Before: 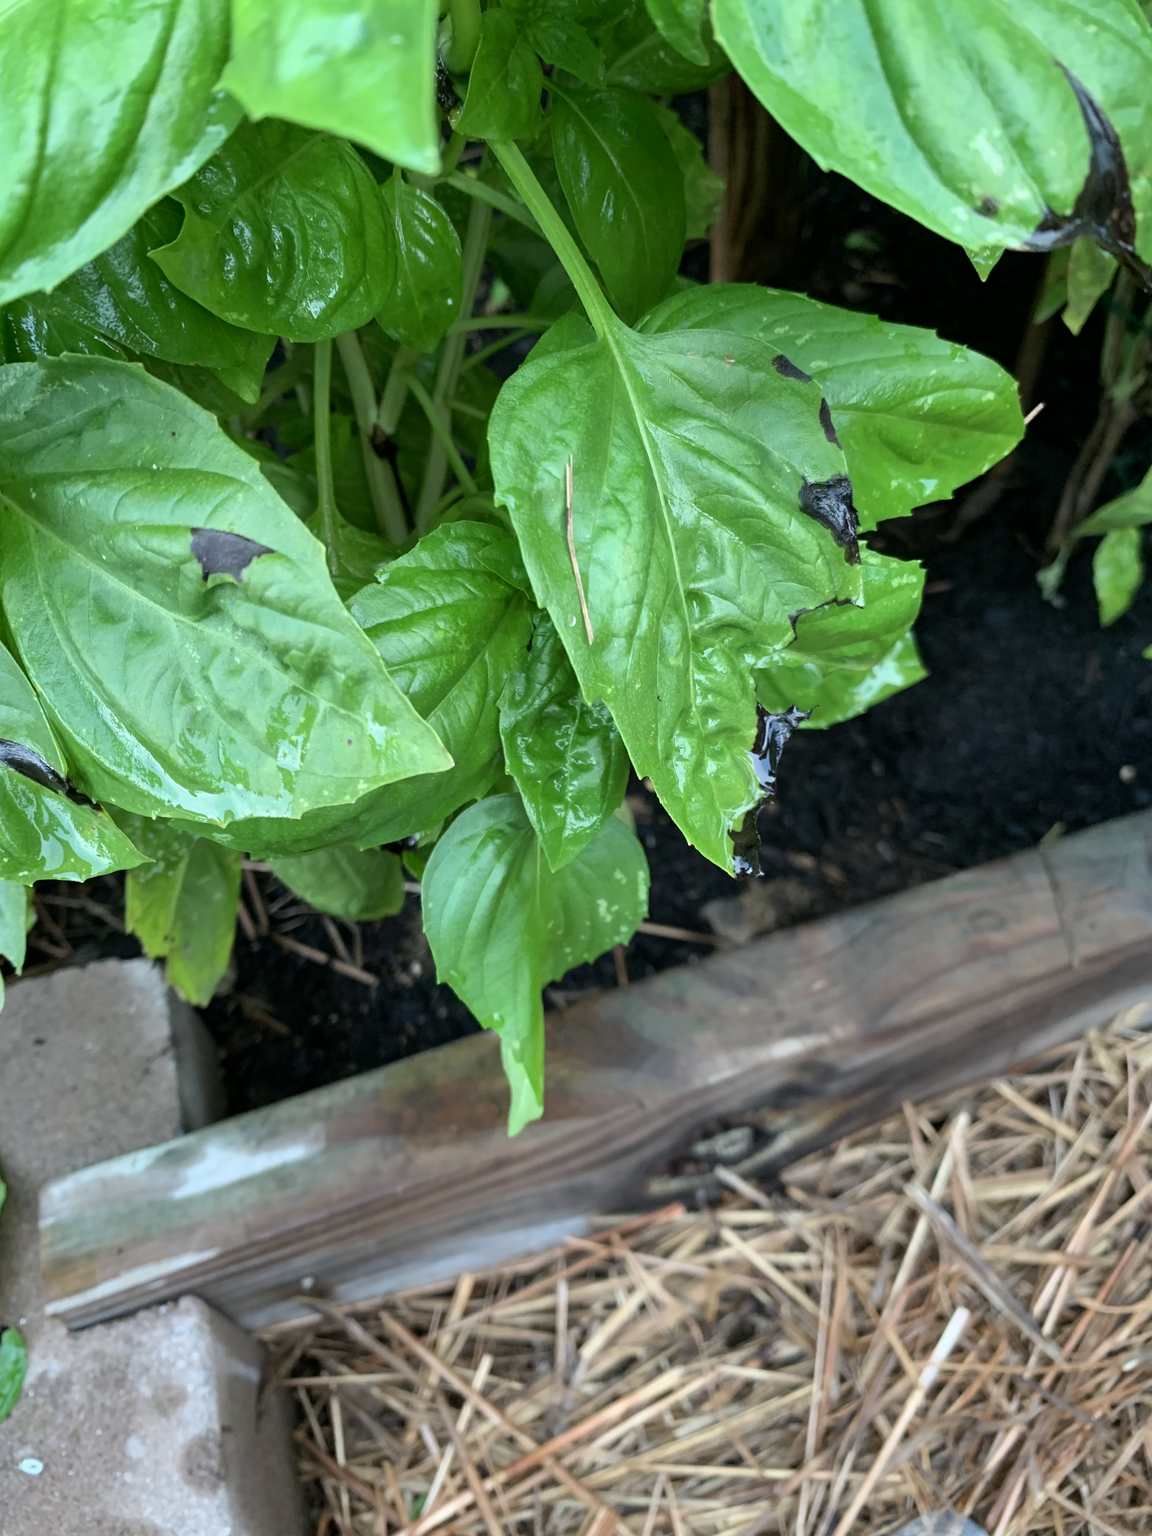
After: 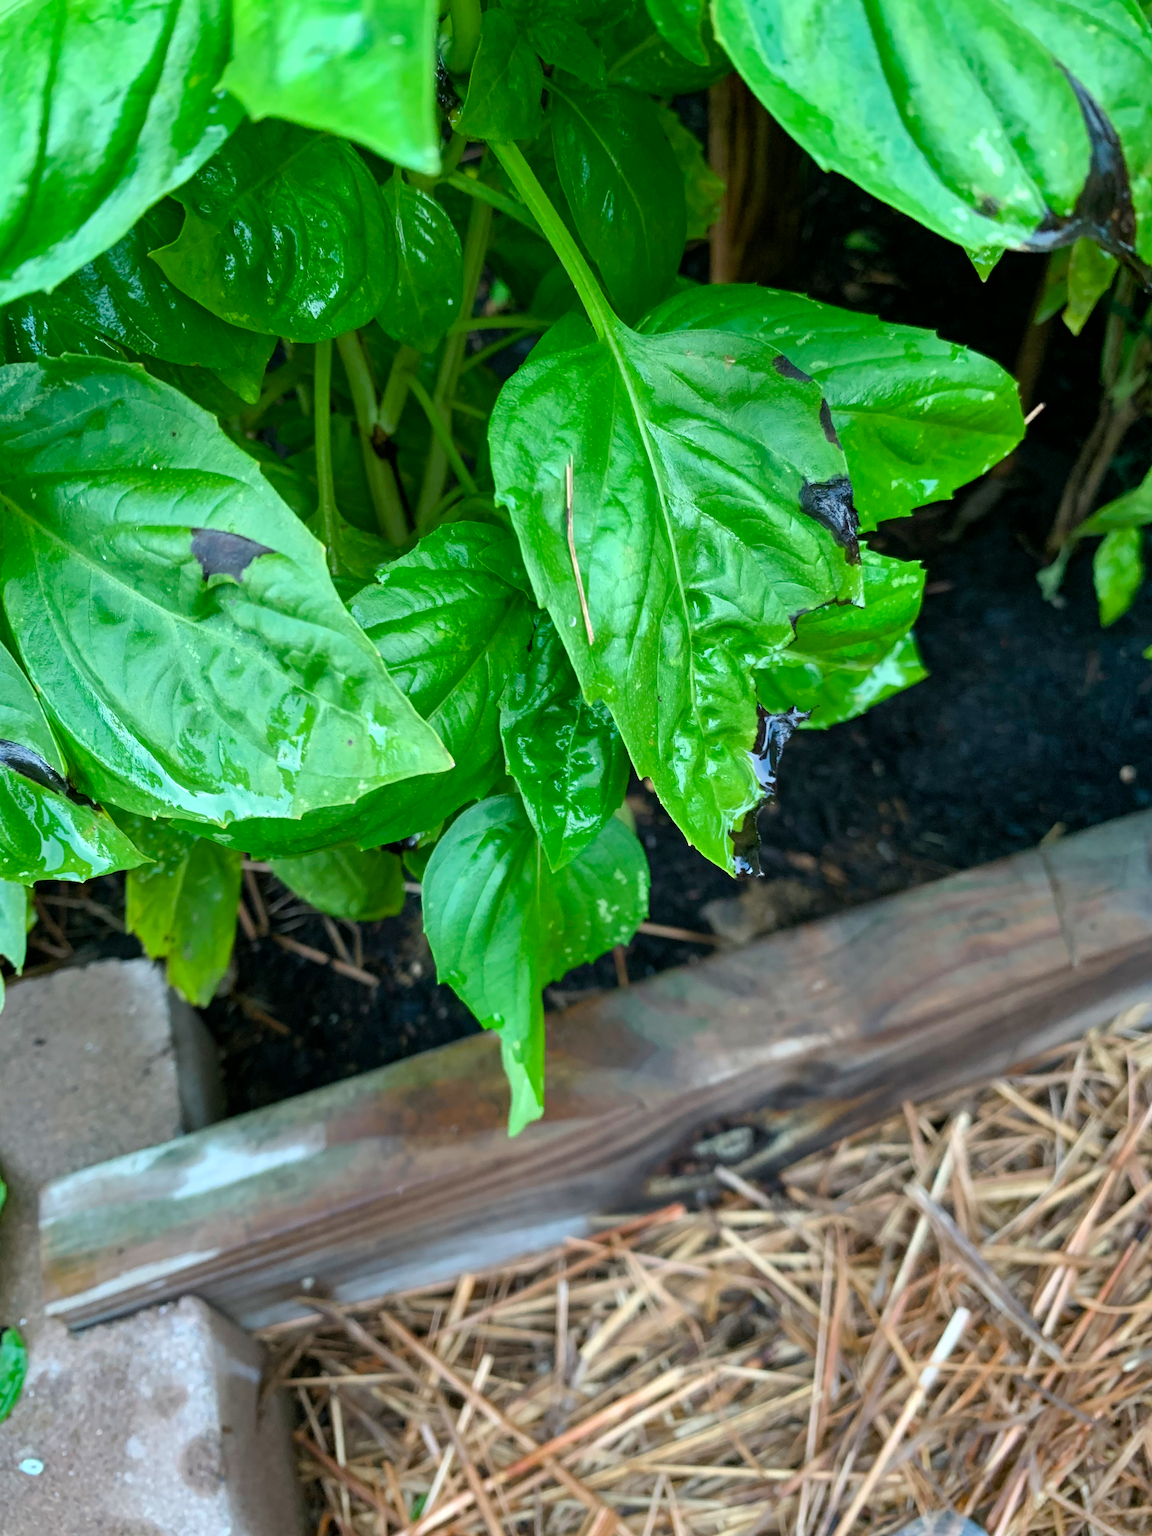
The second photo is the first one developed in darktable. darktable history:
color balance rgb: linear chroma grading › global chroma 8.12%, perceptual saturation grading › global saturation 9.07%, perceptual saturation grading › highlights -13.84%, perceptual saturation grading › mid-tones 14.88%, perceptual saturation grading › shadows 22.8%, perceptual brilliance grading › highlights 2.61%, global vibrance 12.07%
shadows and highlights: shadows 25, highlights -25
